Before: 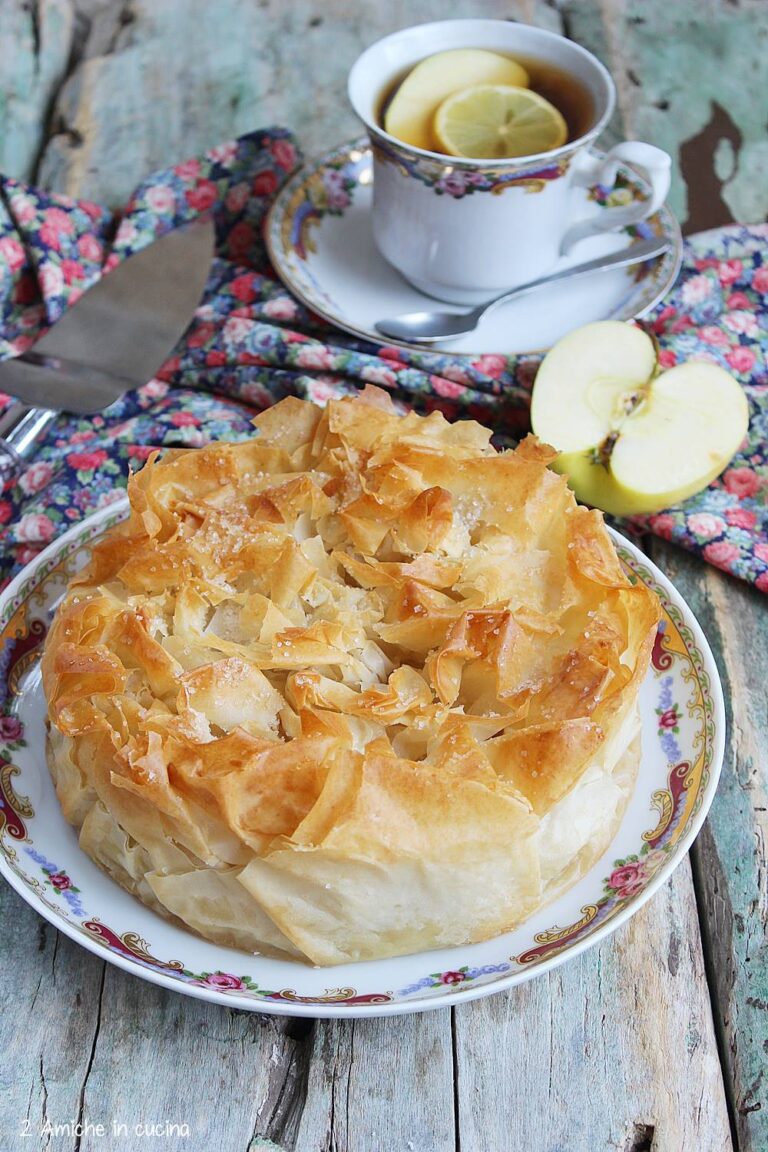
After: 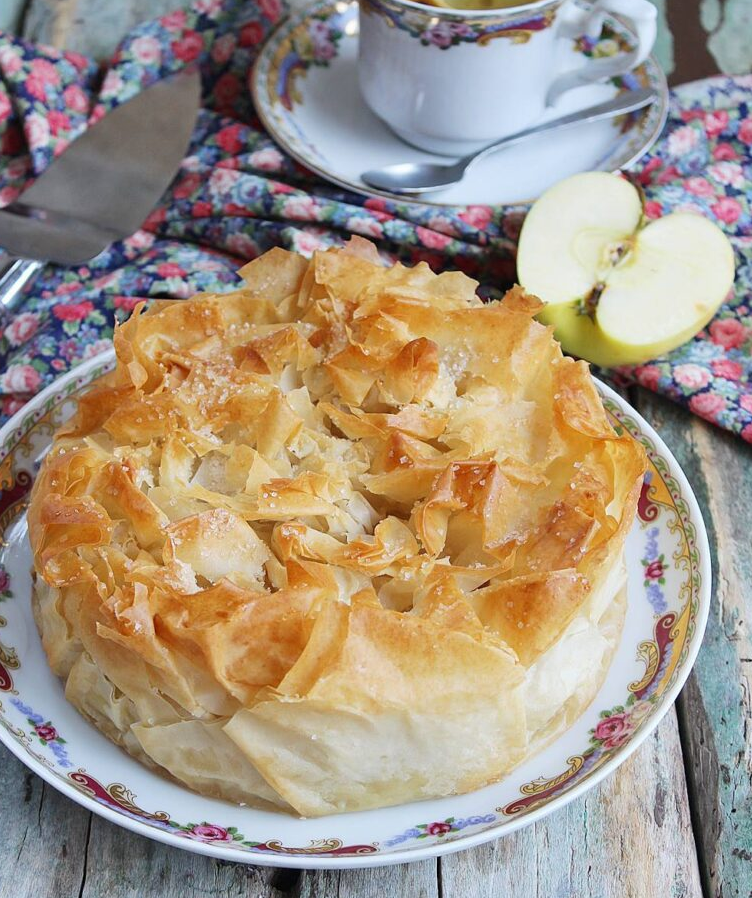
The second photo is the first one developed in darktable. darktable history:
crop and rotate: left 1.919%, top 13.006%, right 0.146%, bottom 8.961%
